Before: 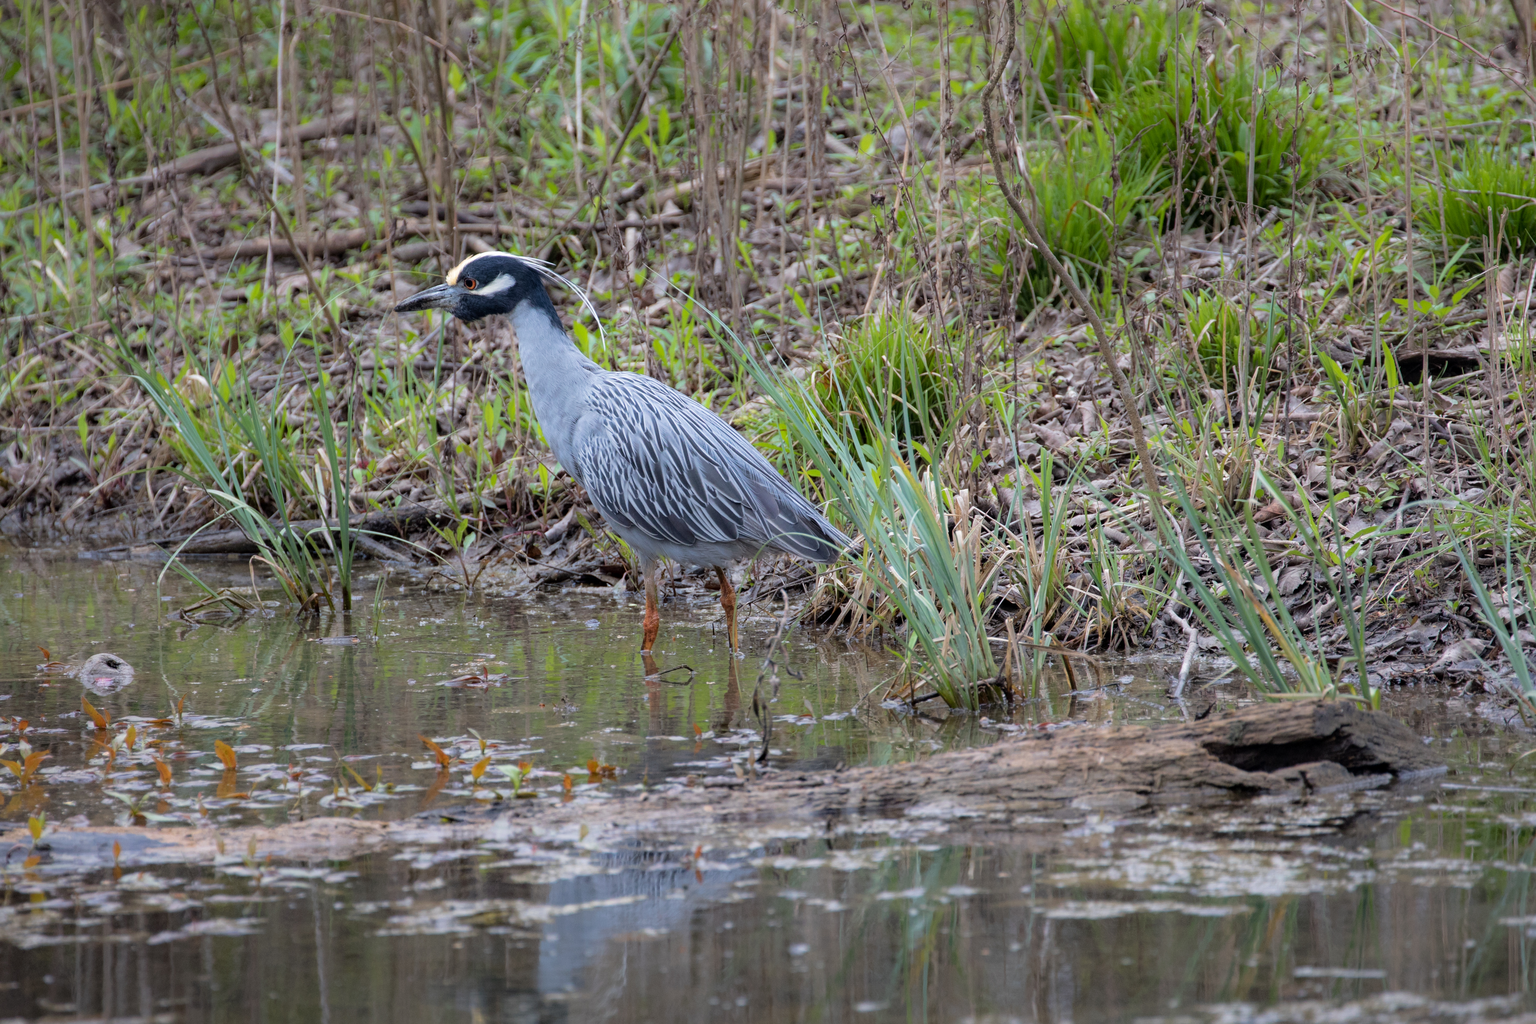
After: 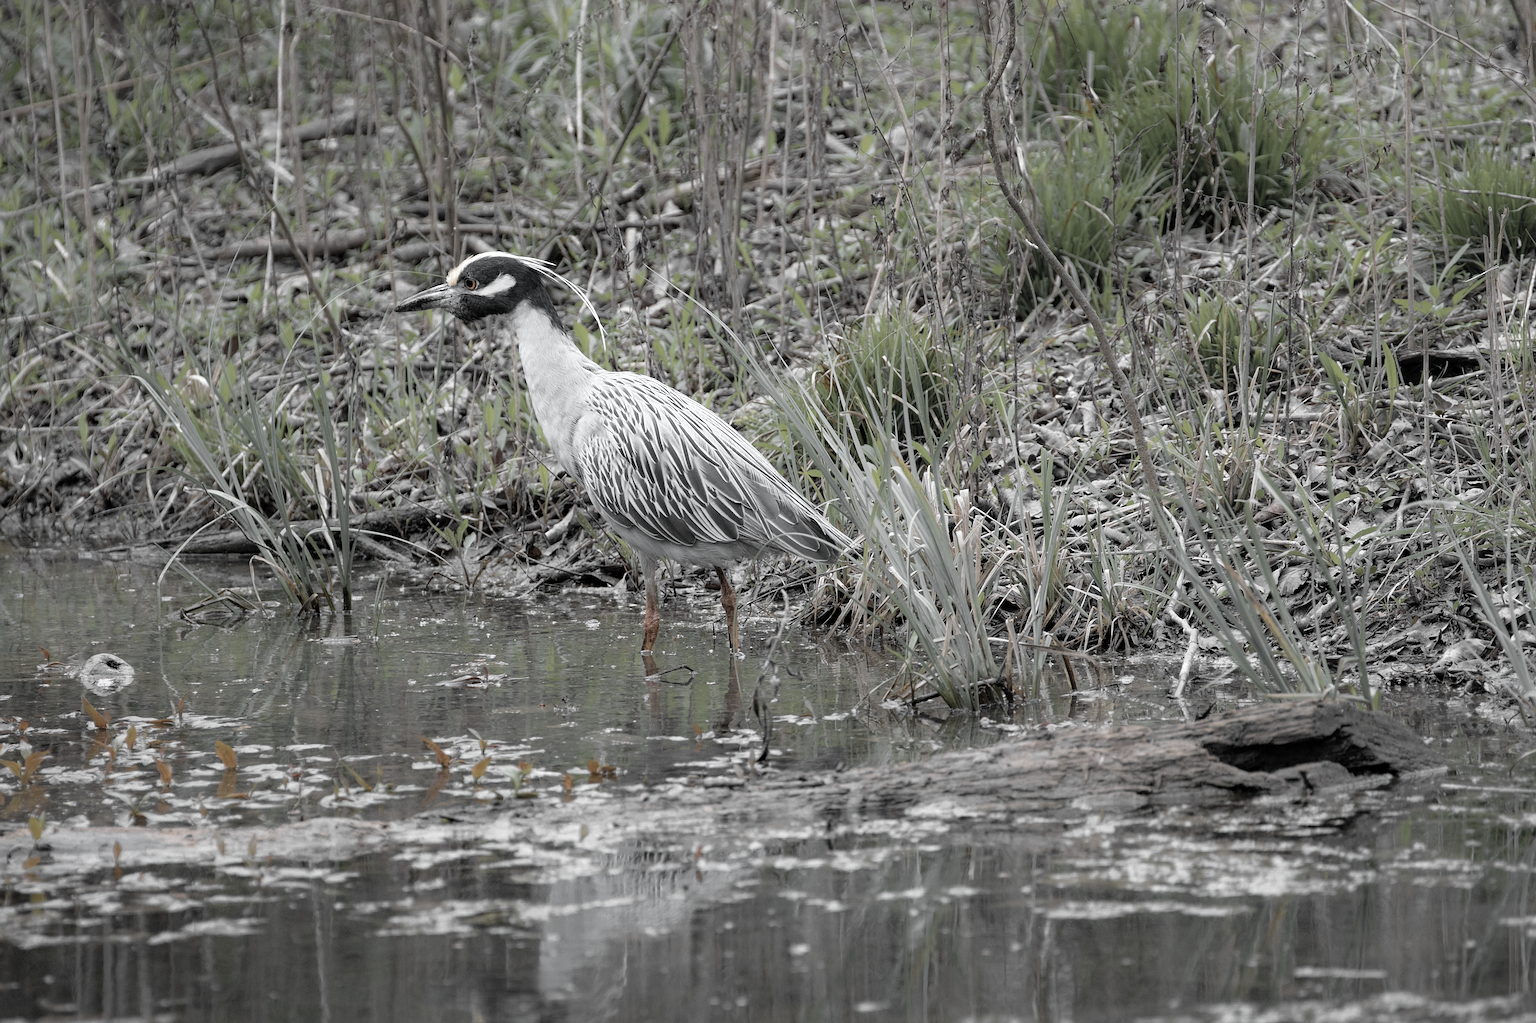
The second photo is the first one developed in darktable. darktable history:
color zones: curves: ch0 [(0, 0.613) (0.01, 0.613) (0.245, 0.448) (0.498, 0.529) (0.642, 0.665) (0.879, 0.777) (0.99, 0.613)]; ch1 [(0, 0.035) (0.121, 0.189) (0.259, 0.197) (0.415, 0.061) (0.589, 0.022) (0.732, 0.022) (0.857, 0.026) (0.991, 0.053)]
sharpen: on, module defaults
color balance rgb: power › chroma 0.514%, power › hue 215.19°, perceptual saturation grading › global saturation 9.929%
